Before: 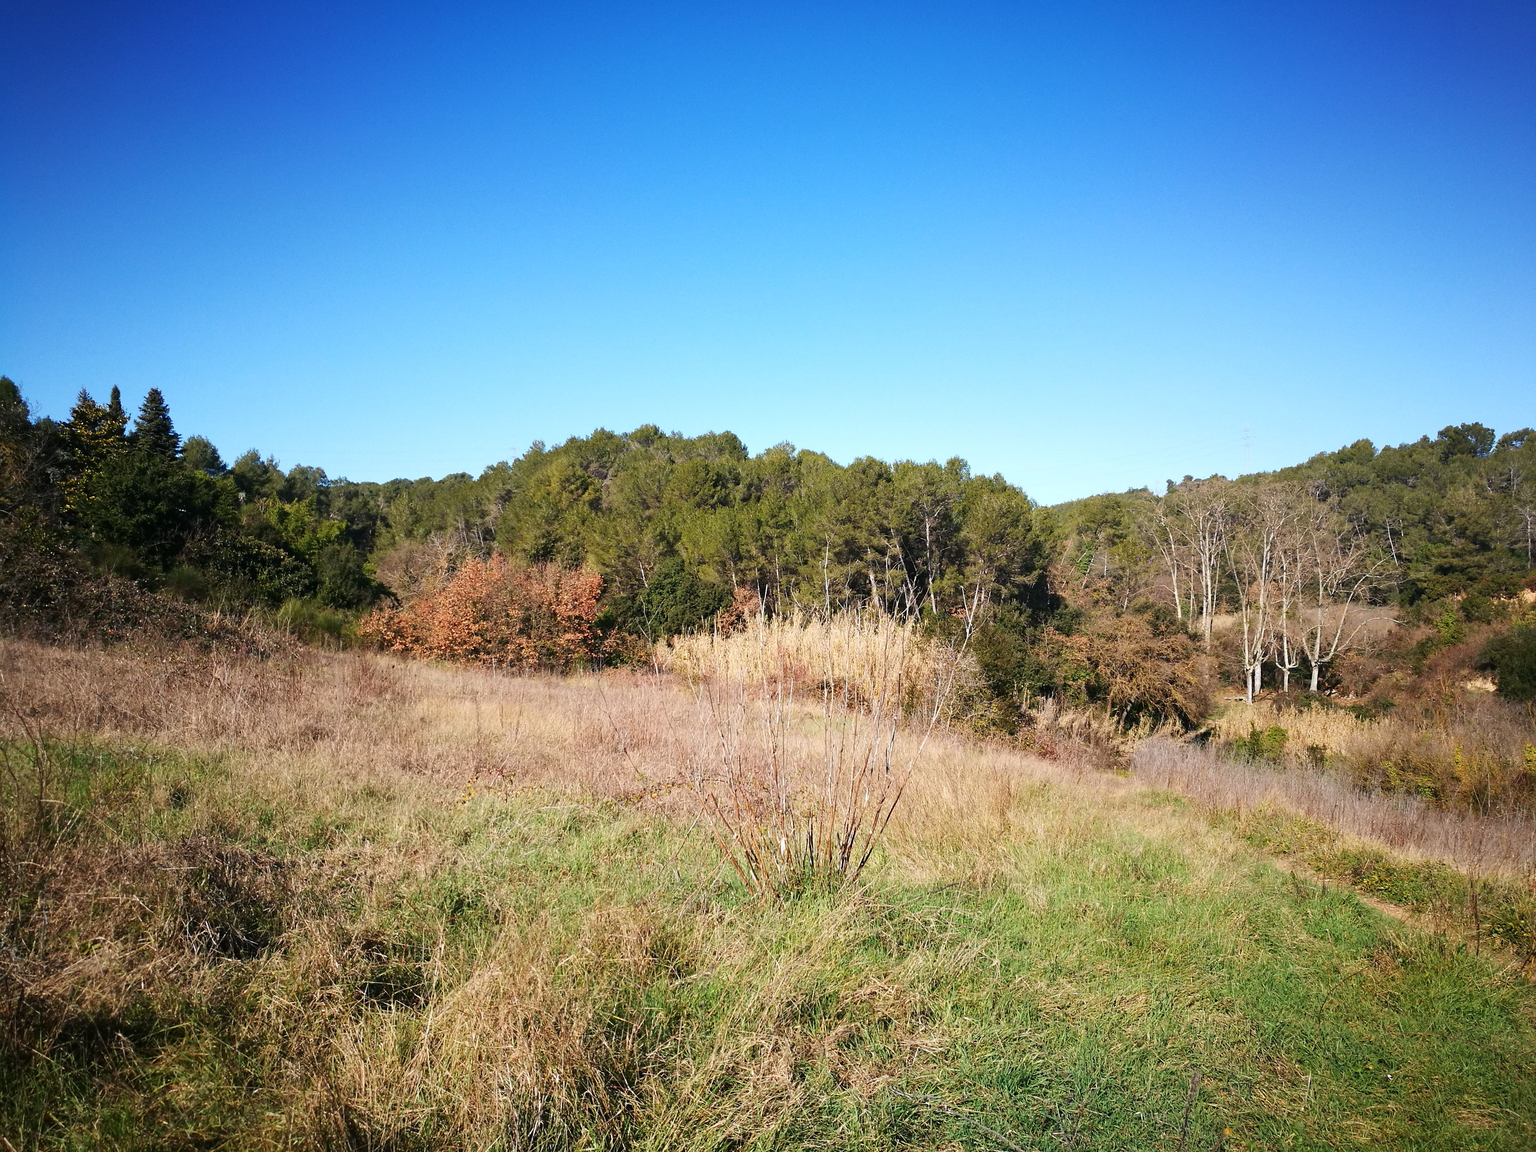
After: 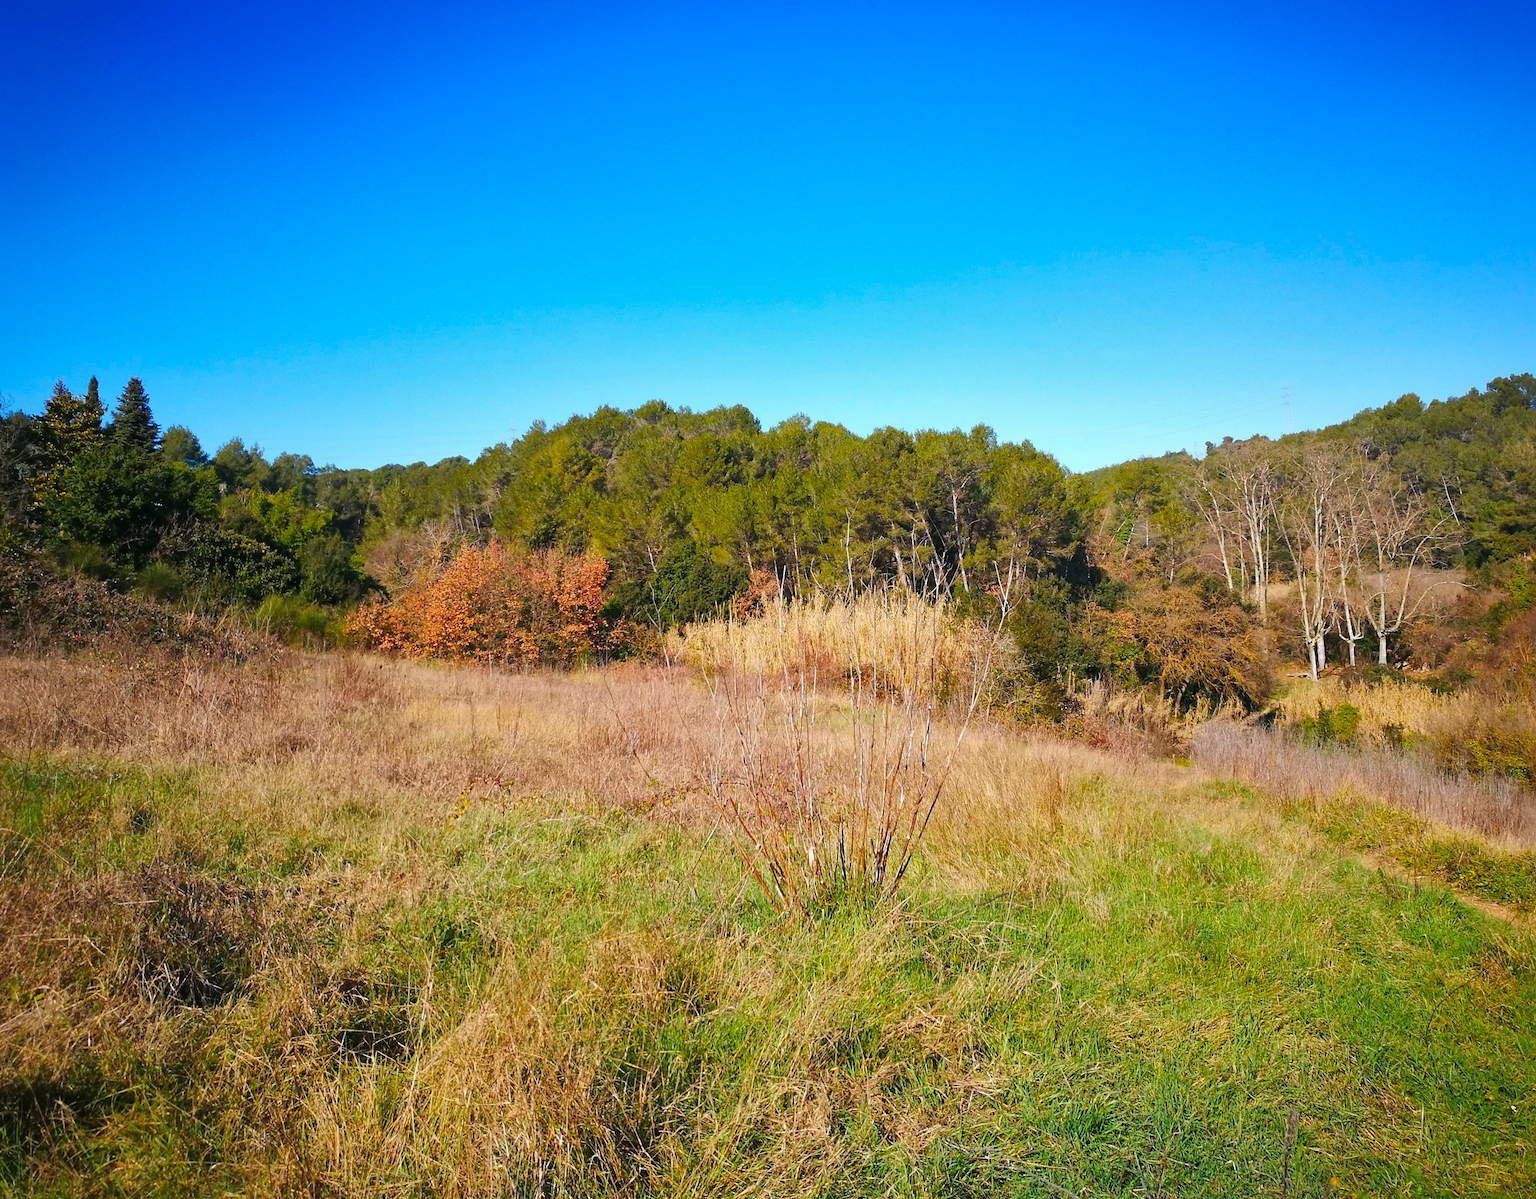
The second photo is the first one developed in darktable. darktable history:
shadows and highlights: on, module defaults
vibrance: vibrance 22%
color balance rgb: perceptual saturation grading › global saturation 25%, global vibrance 20%
rotate and perspective: rotation -1.68°, lens shift (vertical) -0.146, crop left 0.049, crop right 0.912, crop top 0.032, crop bottom 0.96
